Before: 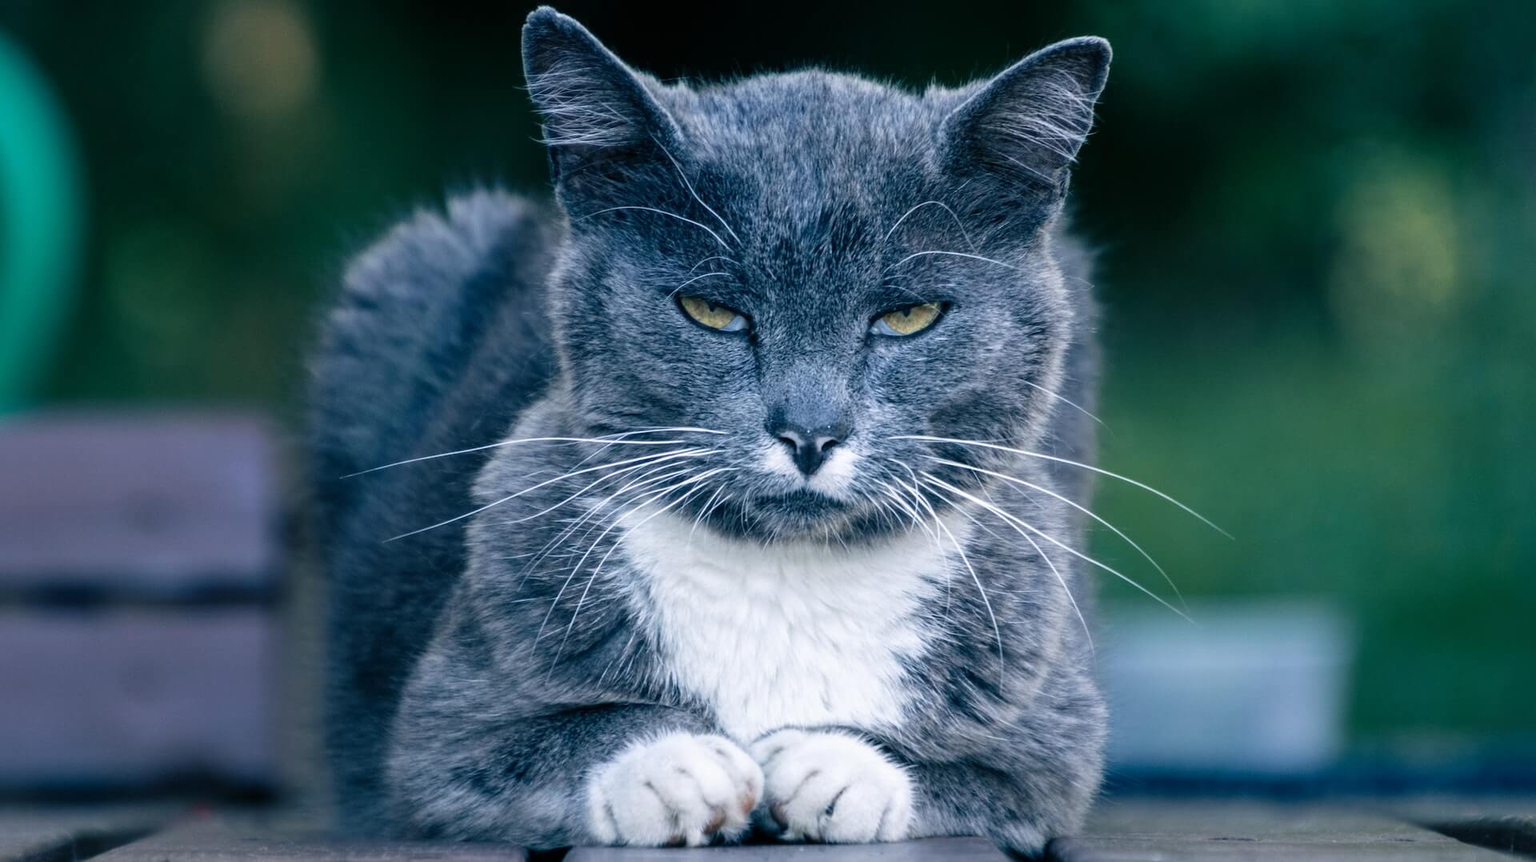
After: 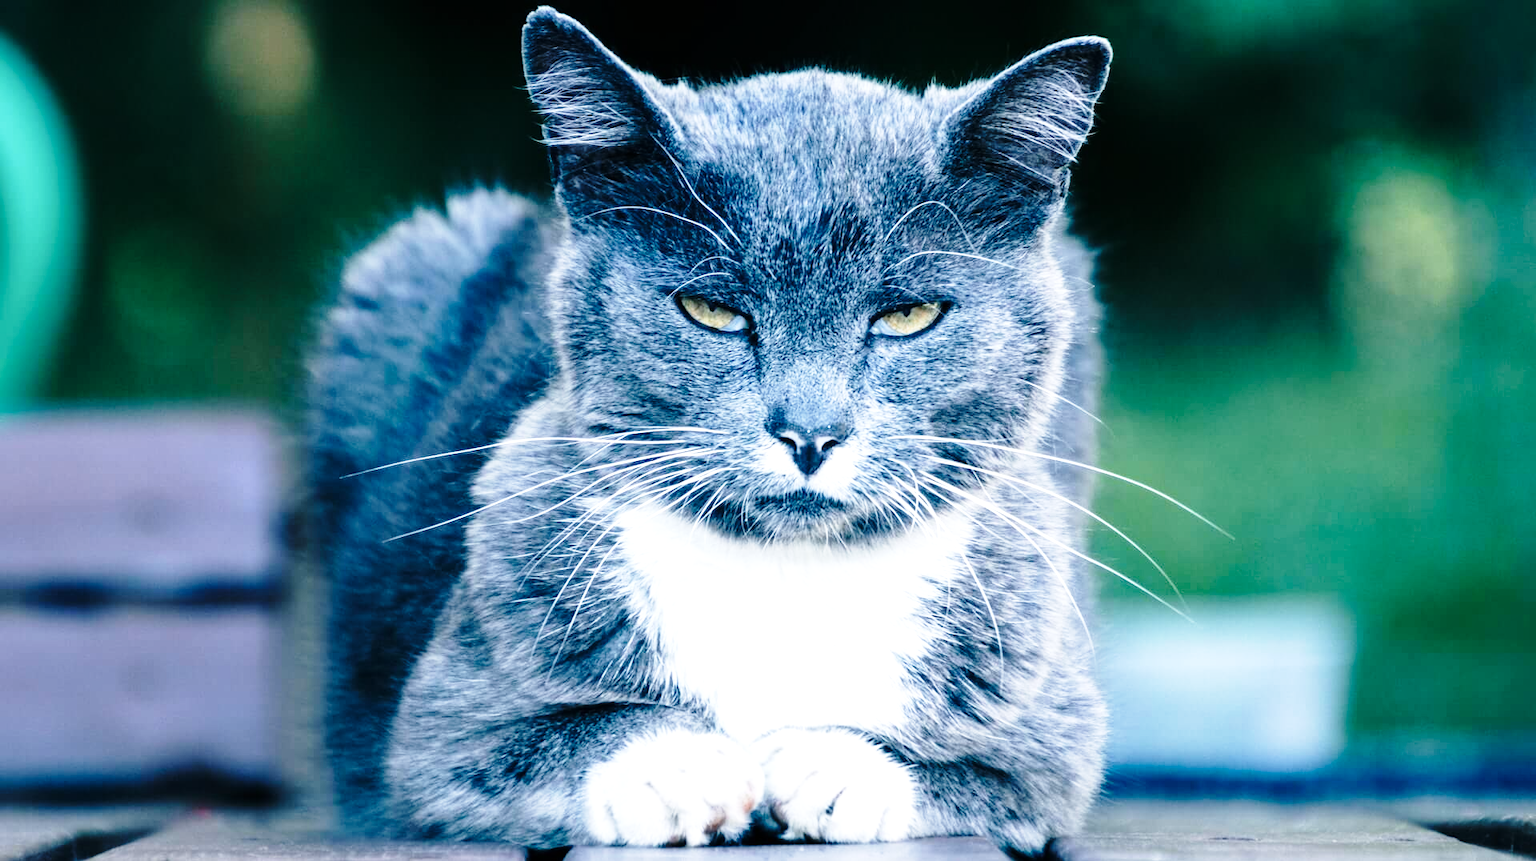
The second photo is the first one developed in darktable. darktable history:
base curve: curves: ch0 [(0, 0) (0.028, 0.03) (0.121, 0.232) (0.46, 0.748) (0.859, 0.968) (1, 1)], preserve colors none
tone equalizer: -8 EV -0.724 EV, -7 EV -0.706 EV, -6 EV -0.597 EV, -5 EV -0.42 EV, -3 EV 0.392 EV, -2 EV 0.6 EV, -1 EV 0.677 EV, +0 EV 0.763 EV
